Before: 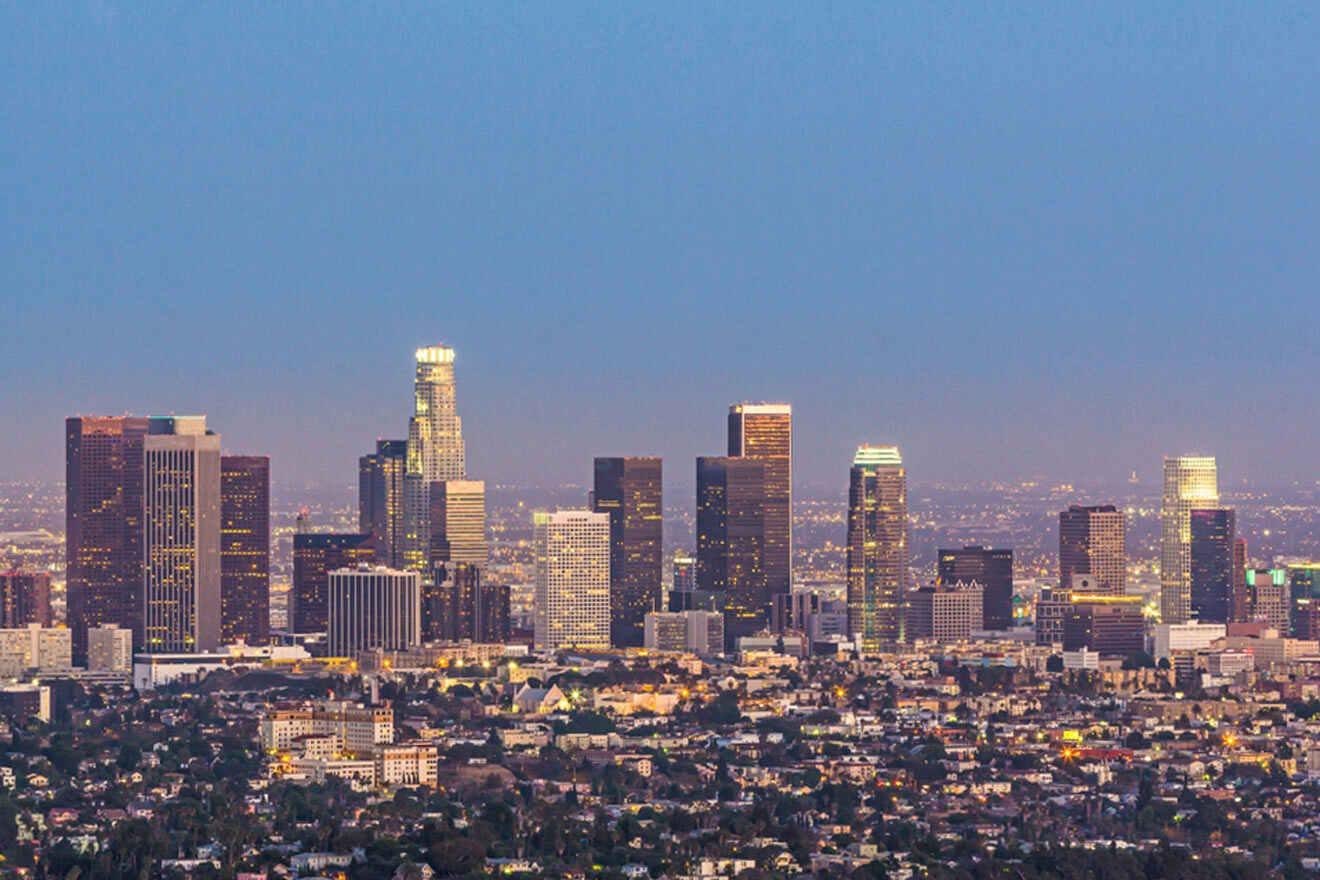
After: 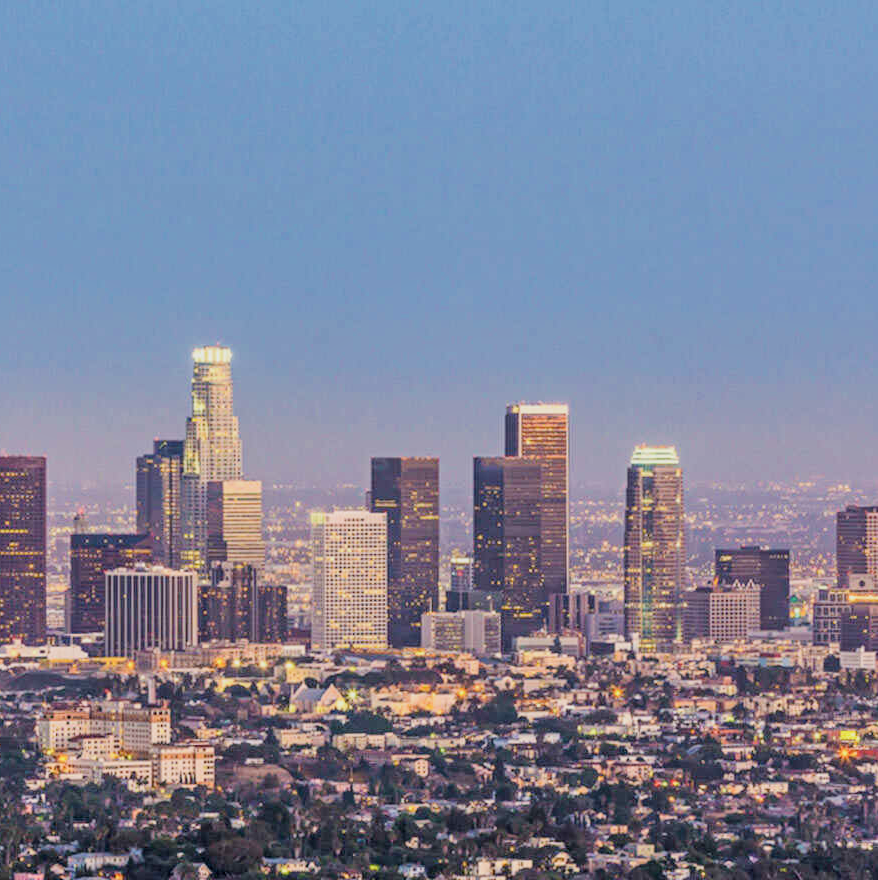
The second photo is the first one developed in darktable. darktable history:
exposure: black level correction 0, exposure 0.6 EV, compensate exposure bias true, compensate highlight preservation false
filmic rgb: black relative exposure -16 EV, white relative exposure 6.92 EV, hardness 4.7
local contrast: highlights 100%, shadows 100%, detail 120%, midtone range 0.2
crop: left 16.899%, right 16.556%
shadows and highlights: low approximation 0.01, soften with gaussian
